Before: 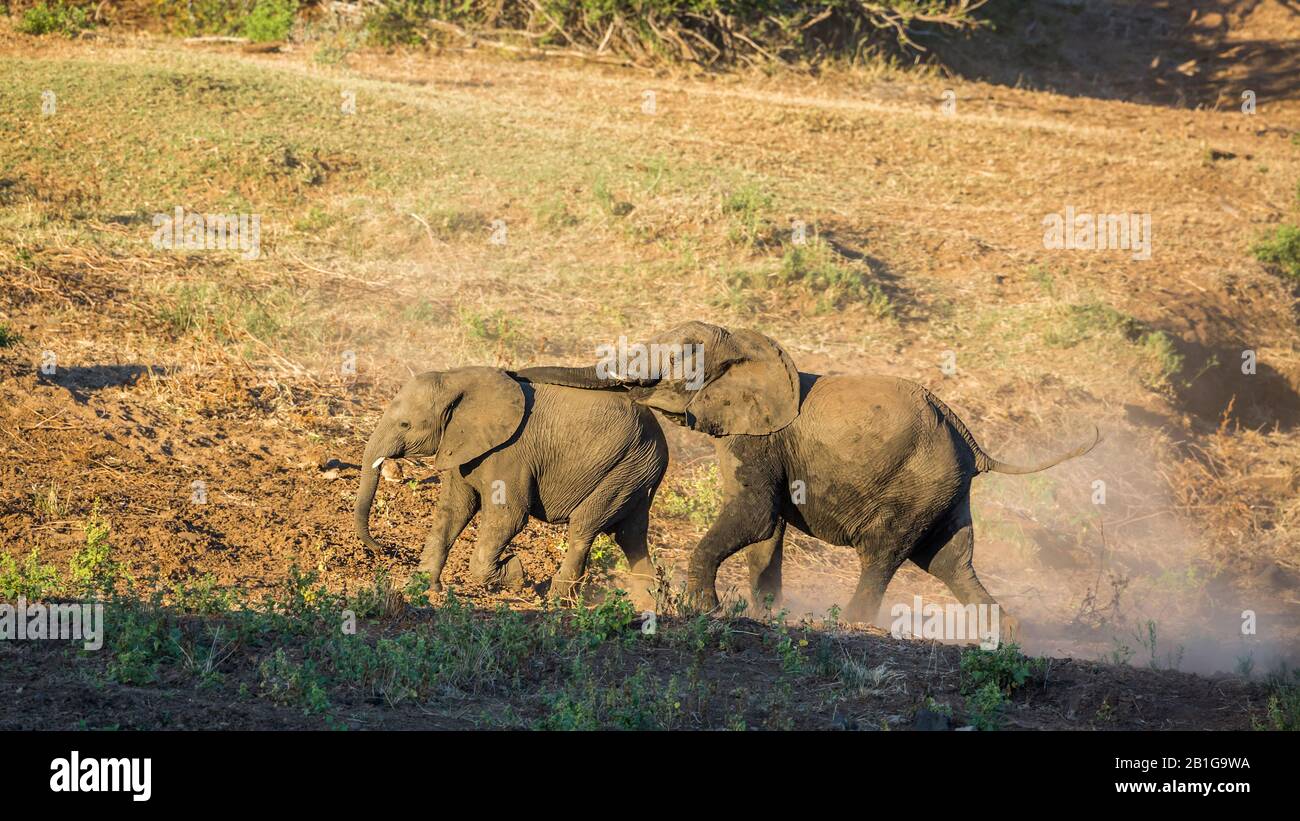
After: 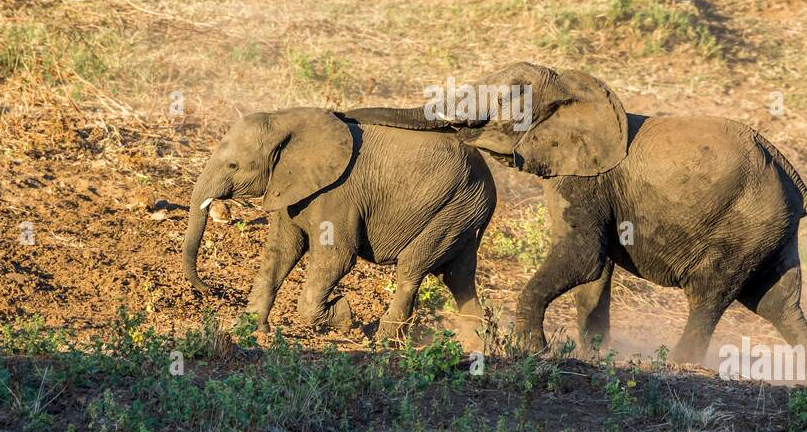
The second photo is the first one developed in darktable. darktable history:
crop: left 13.291%, top 31.631%, right 24.625%, bottom 15.668%
local contrast: highlights 106%, shadows 100%, detail 119%, midtone range 0.2
